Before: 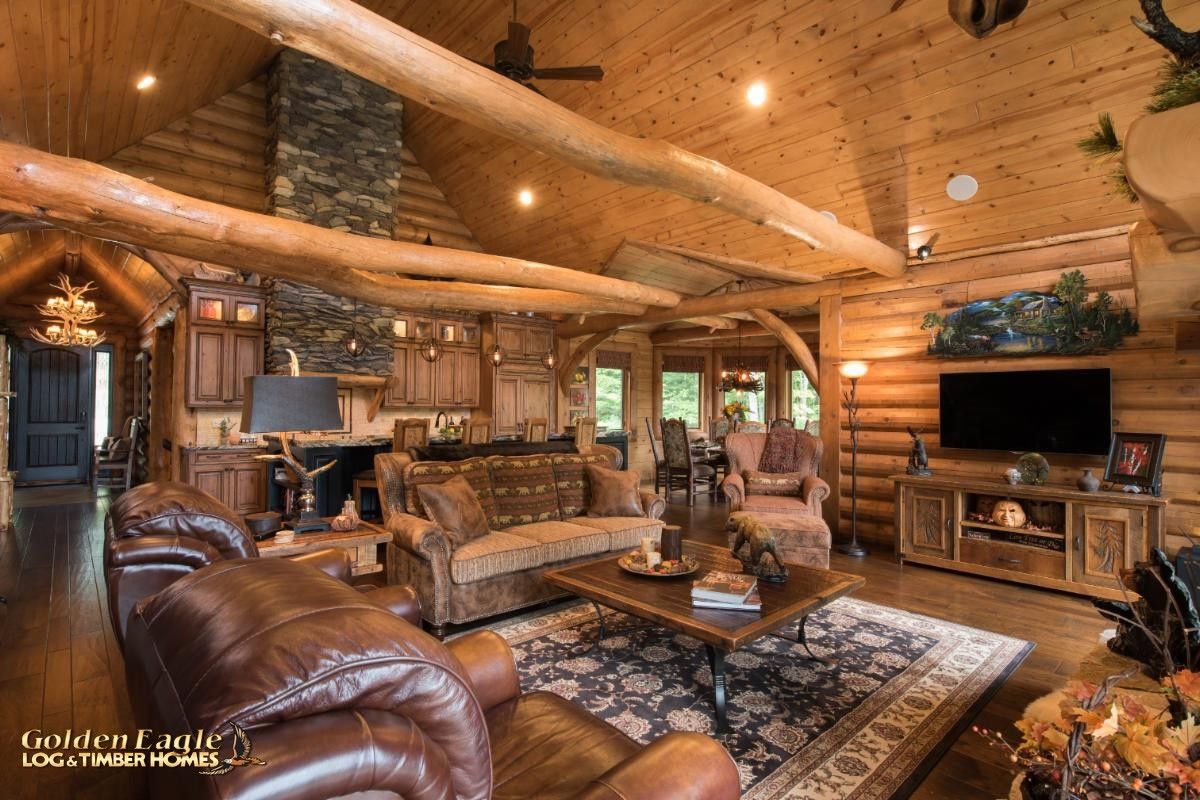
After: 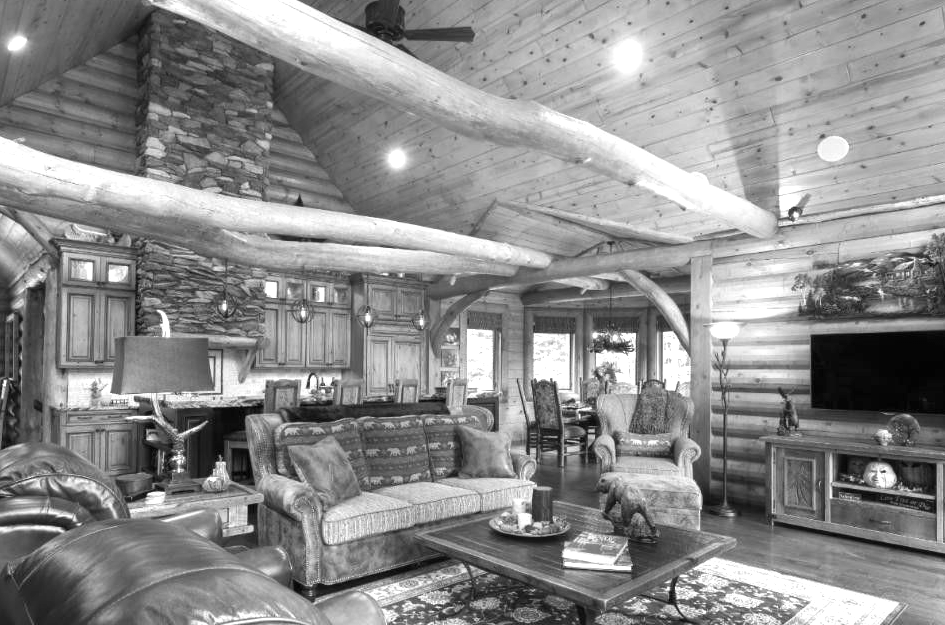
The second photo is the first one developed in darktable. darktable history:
monochrome: on, module defaults
exposure: black level correction 0, exposure 1 EV, compensate exposure bias true, compensate highlight preservation false
crop and rotate: left 10.77%, top 5.1%, right 10.41%, bottom 16.76%
